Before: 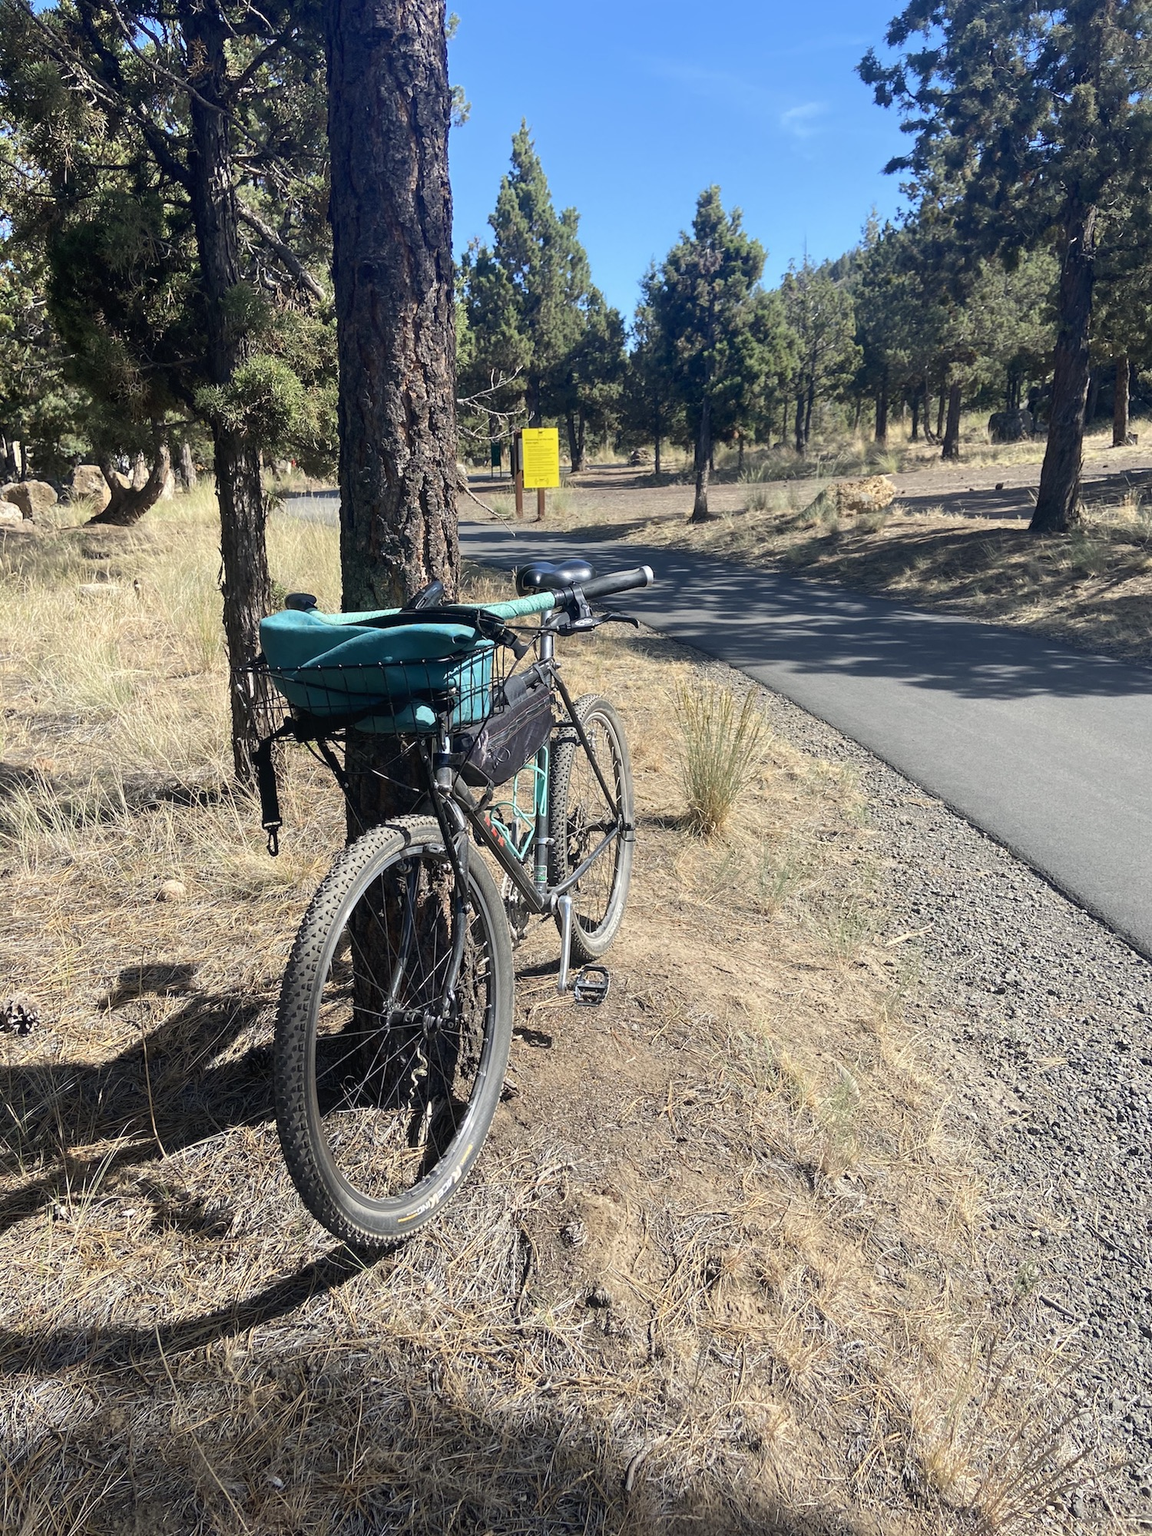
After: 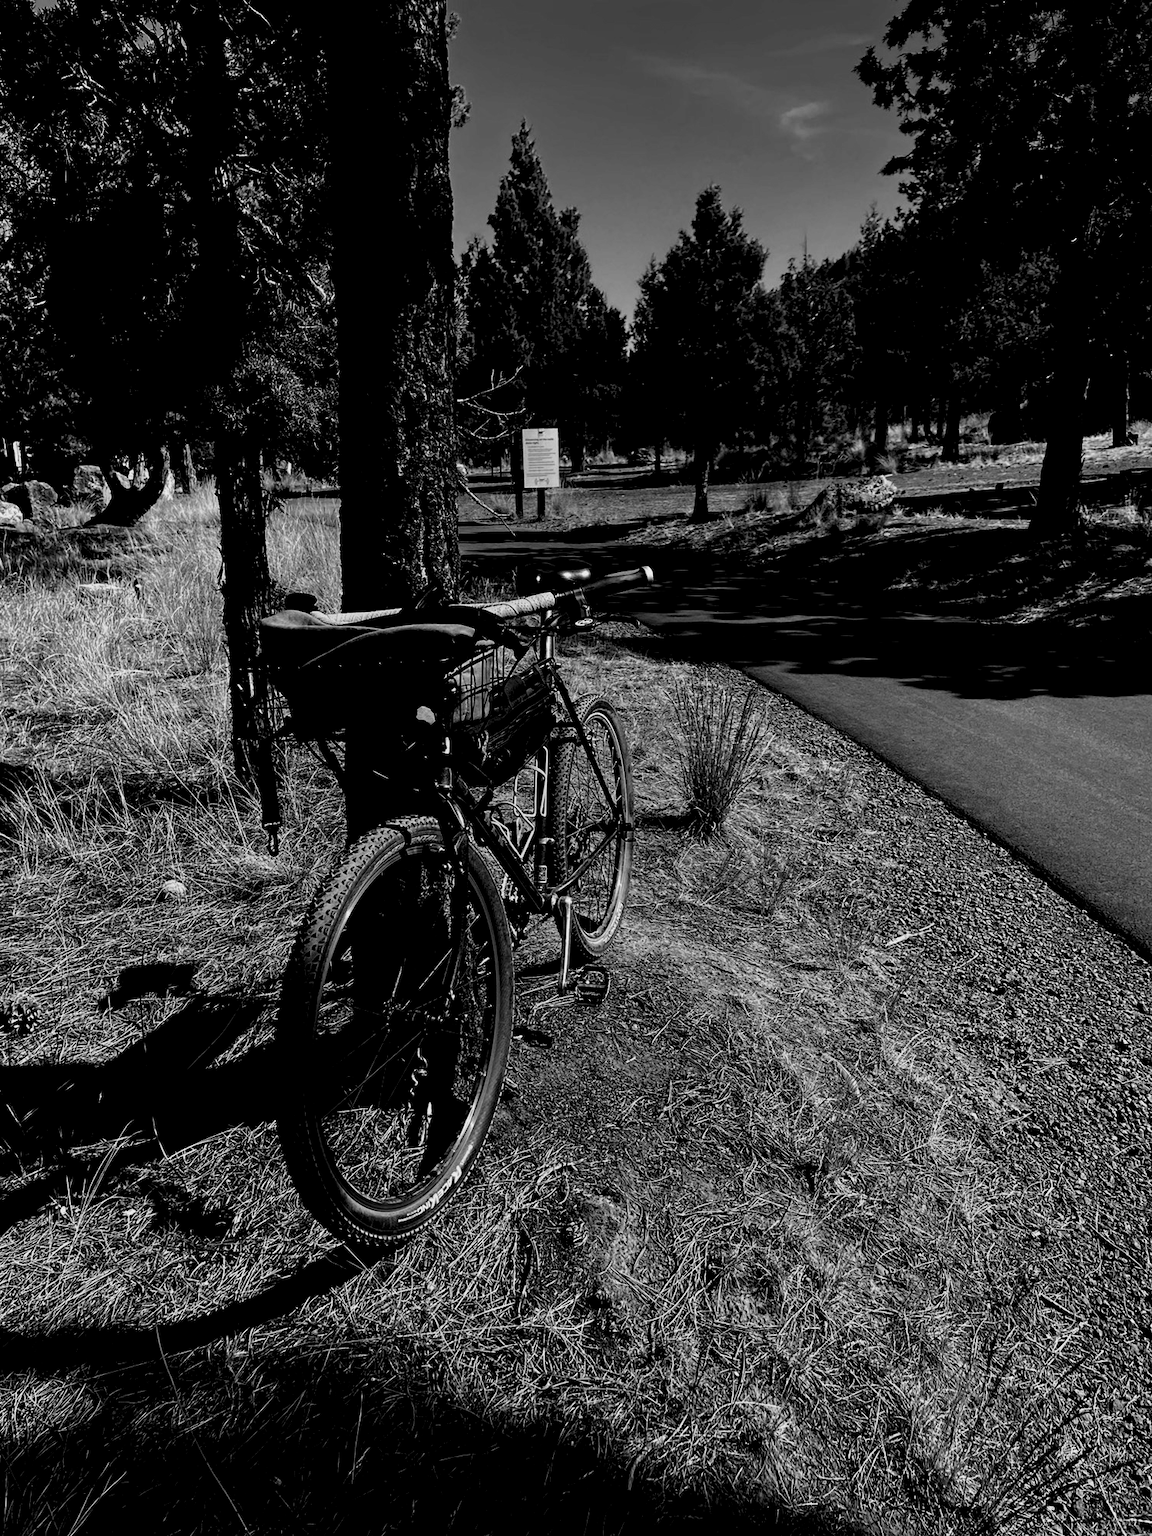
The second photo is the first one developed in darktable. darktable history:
levels: levels [0.514, 0.759, 1]
monochrome: a -92.57, b 58.91
exposure: compensate highlight preservation false
